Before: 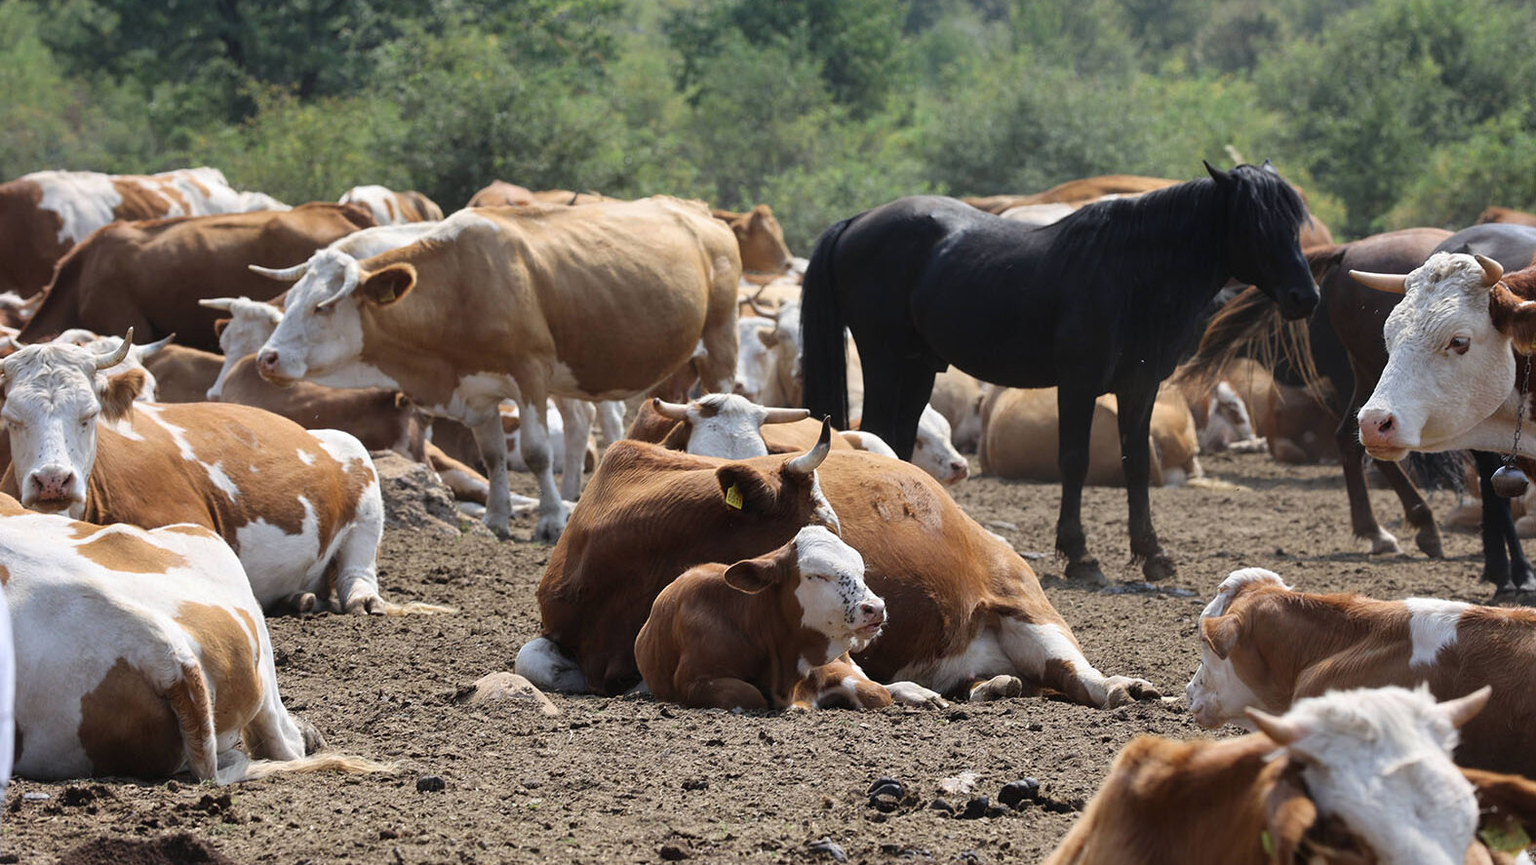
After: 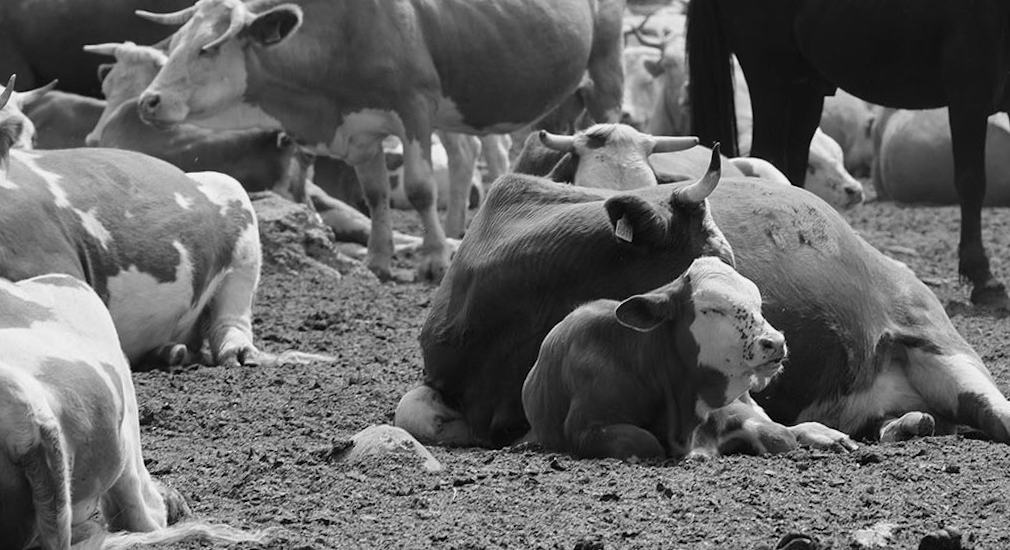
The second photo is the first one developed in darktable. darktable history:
rotate and perspective: rotation -1.68°, lens shift (vertical) -0.146, crop left 0.049, crop right 0.912, crop top 0.032, crop bottom 0.96
crop: left 6.488%, top 27.668%, right 24.183%, bottom 8.656%
monochrome: a 73.58, b 64.21
